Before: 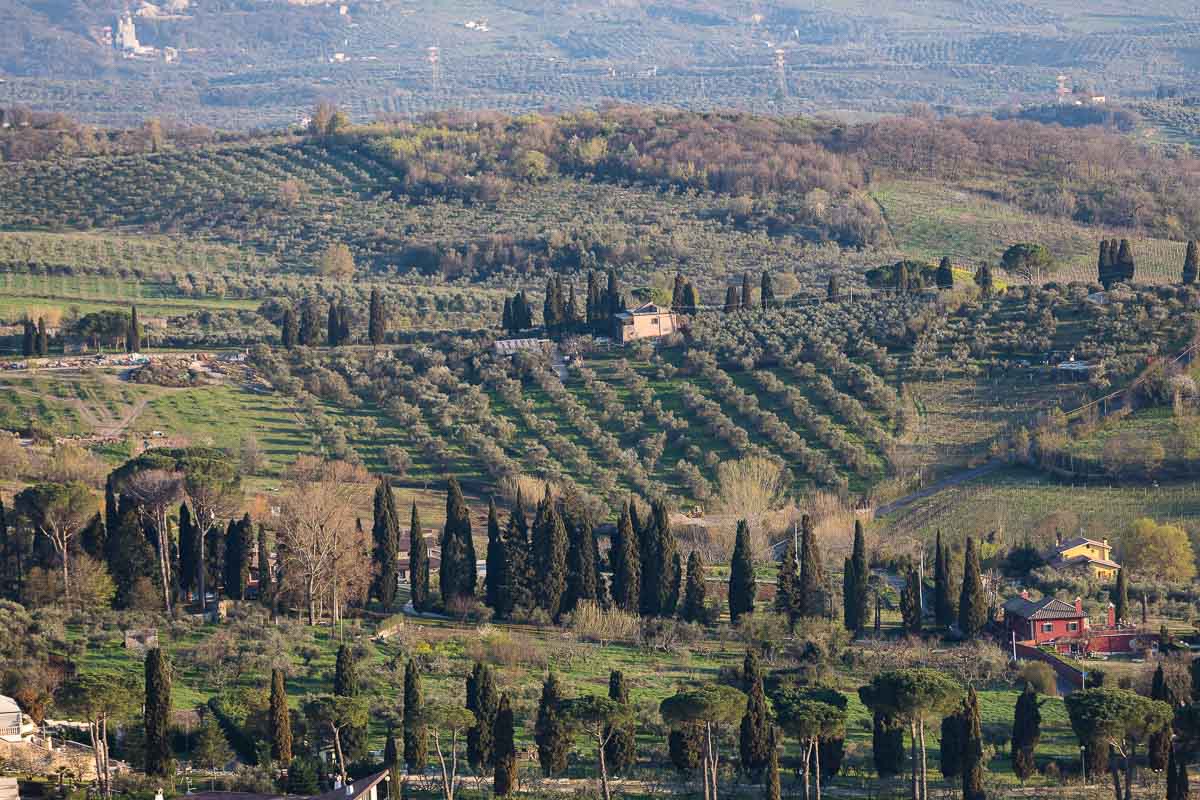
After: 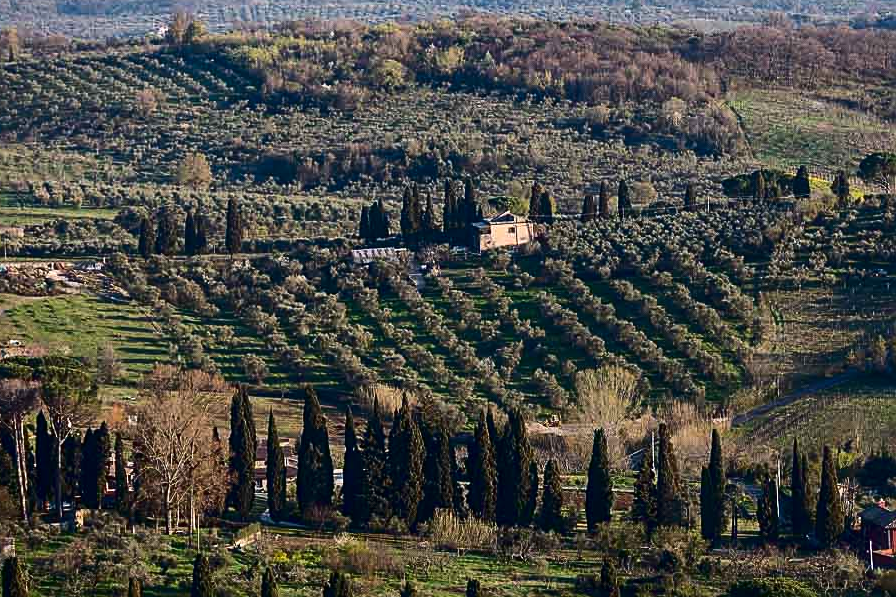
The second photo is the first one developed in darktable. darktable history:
sharpen: amount 0.461
crop and rotate: left 11.927%, top 11.457%, right 13.385%, bottom 13.876%
contrast brightness saturation: contrast 0.186, brightness -0.242, saturation 0.107
